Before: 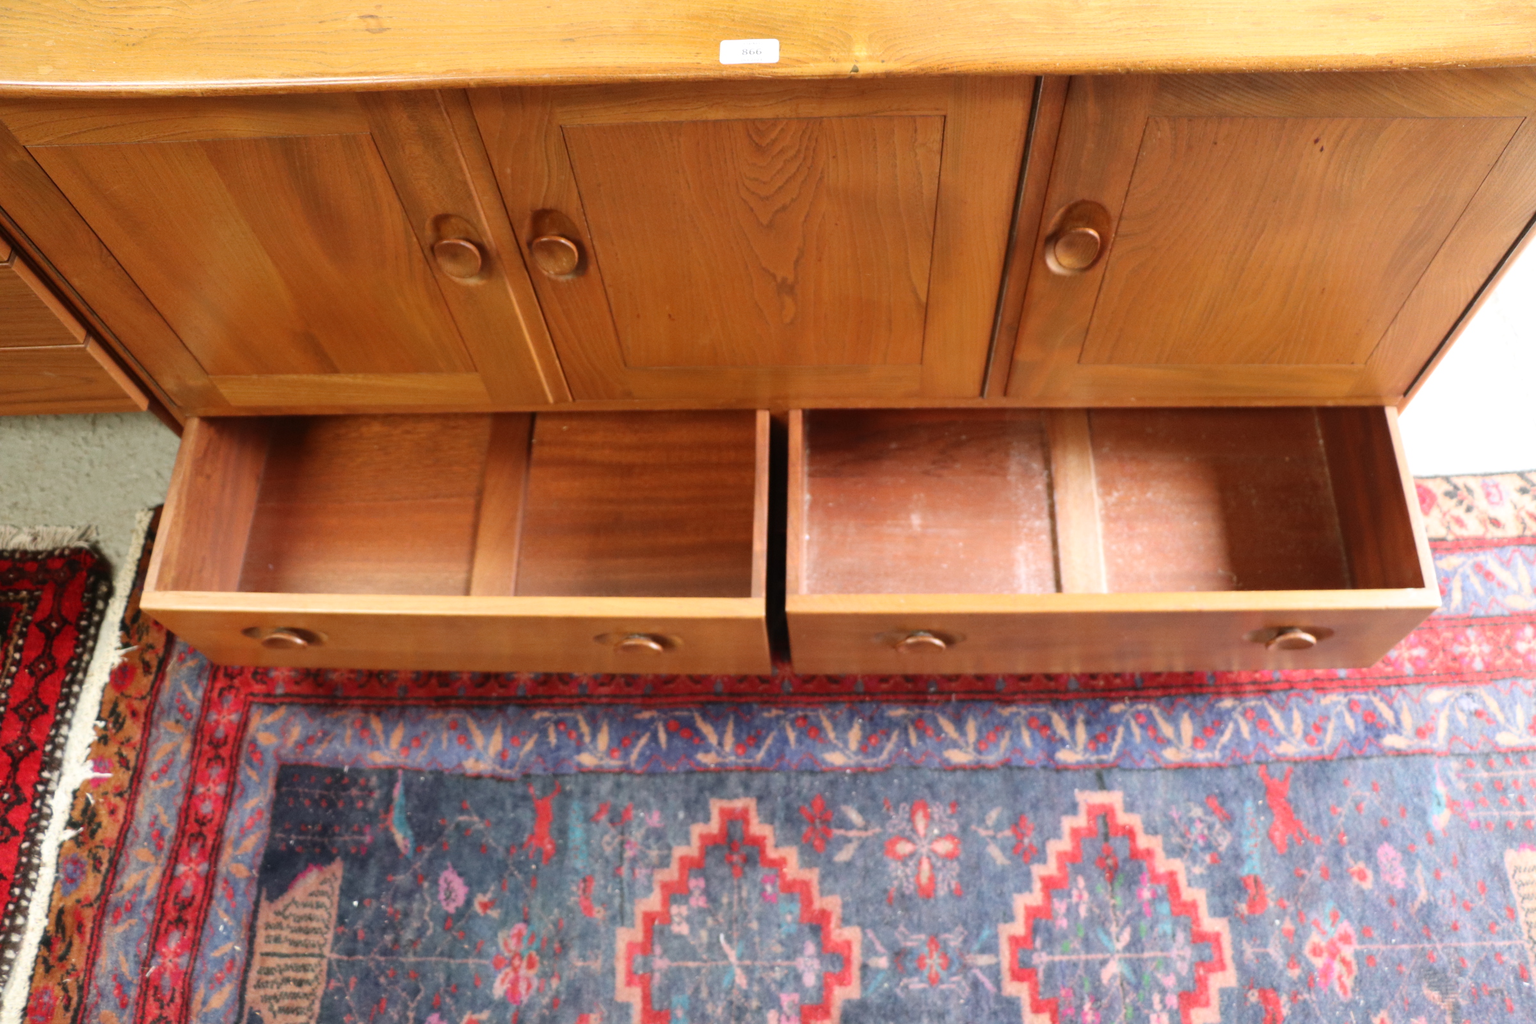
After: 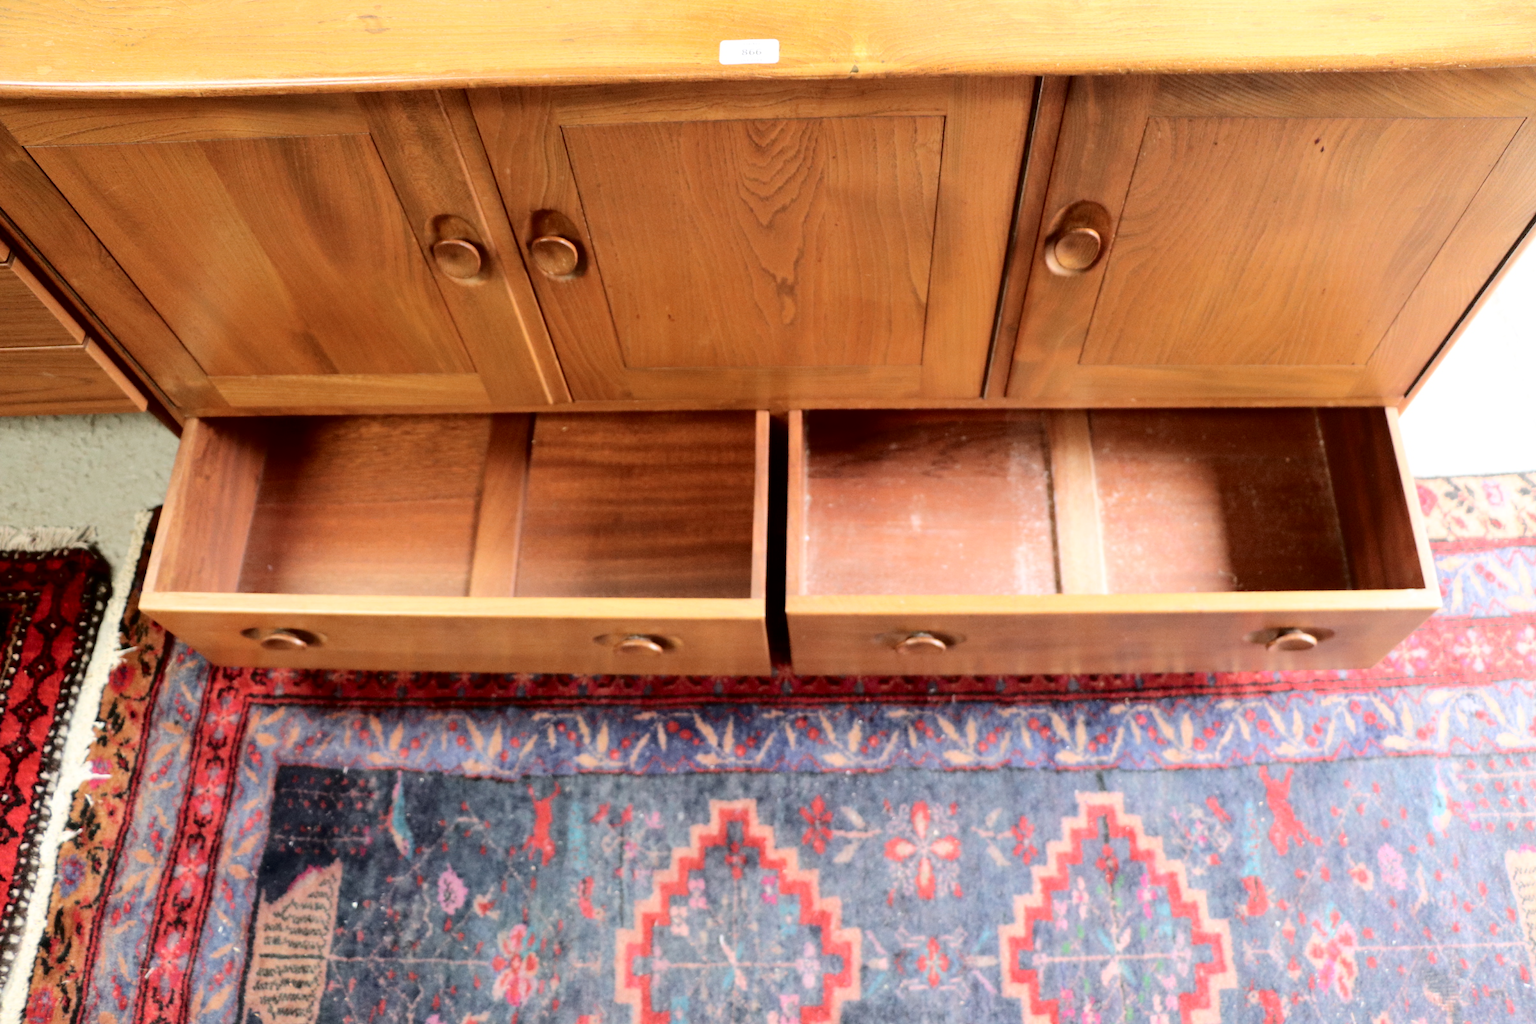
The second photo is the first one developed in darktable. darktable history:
crop and rotate: left 0.105%, bottom 0.002%
tone curve: curves: ch0 [(0, 0) (0.003, 0) (0.011, 0.001) (0.025, 0.003) (0.044, 0.005) (0.069, 0.012) (0.1, 0.023) (0.136, 0.039) (0.177, 0.088) (0.224, 0.15) (0.277, 0.24) (0.335, 0.337) (0.399, 0.437) (0.468, 0.535) (0.543, 0.629) (0.623, 0.71) (0.709, 0.782) (0.801, 0.856) (0.898, 0.94) (1, 1)], color space Lab, independent channels, preserve colors none
